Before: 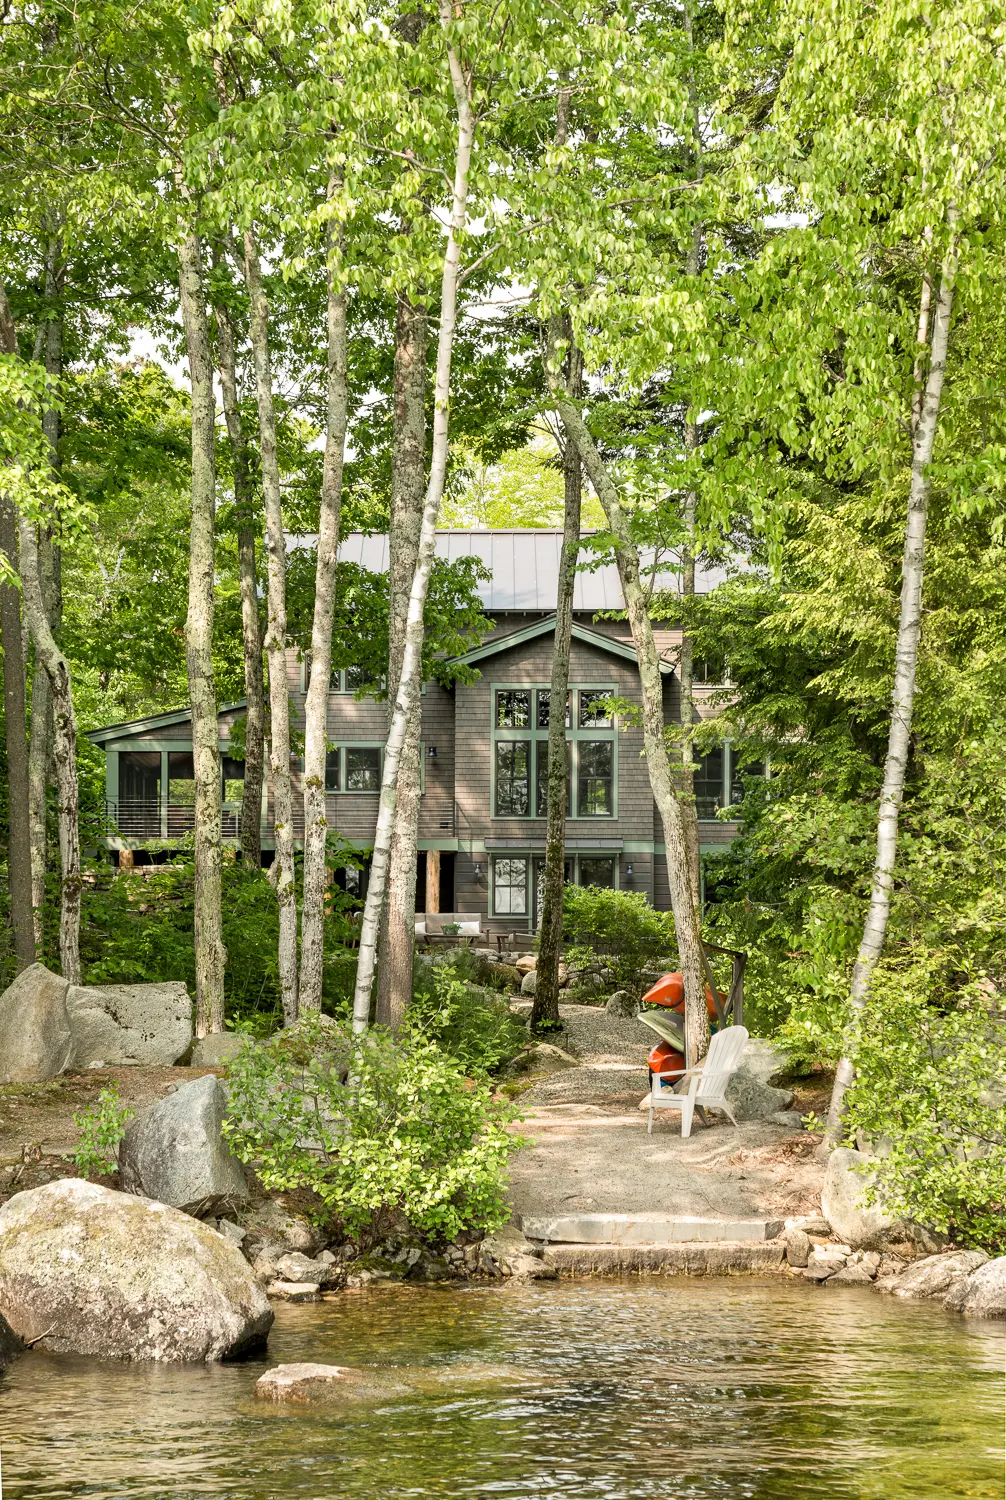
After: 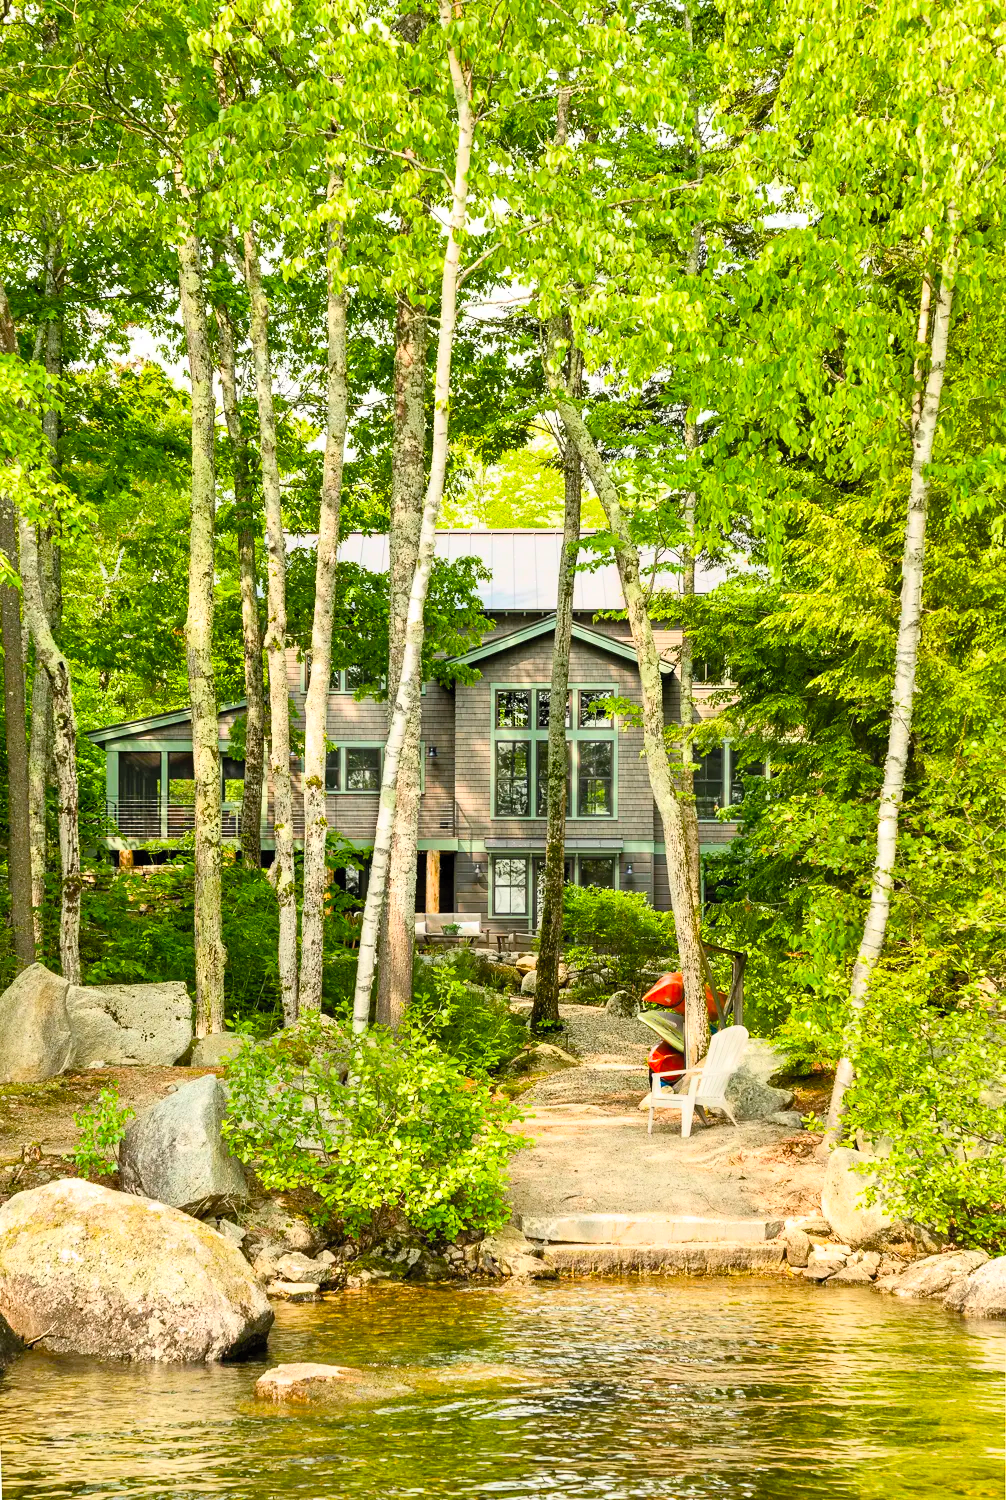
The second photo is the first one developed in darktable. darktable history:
color balance rgb: perceptual saturation grading › global saturation 15.031%, global vibrance 15.913%, saturation formula JzAzBz (2021)
contrast brightness saturation: contrast 0.237, brightness 0.241, saturation 0.384
